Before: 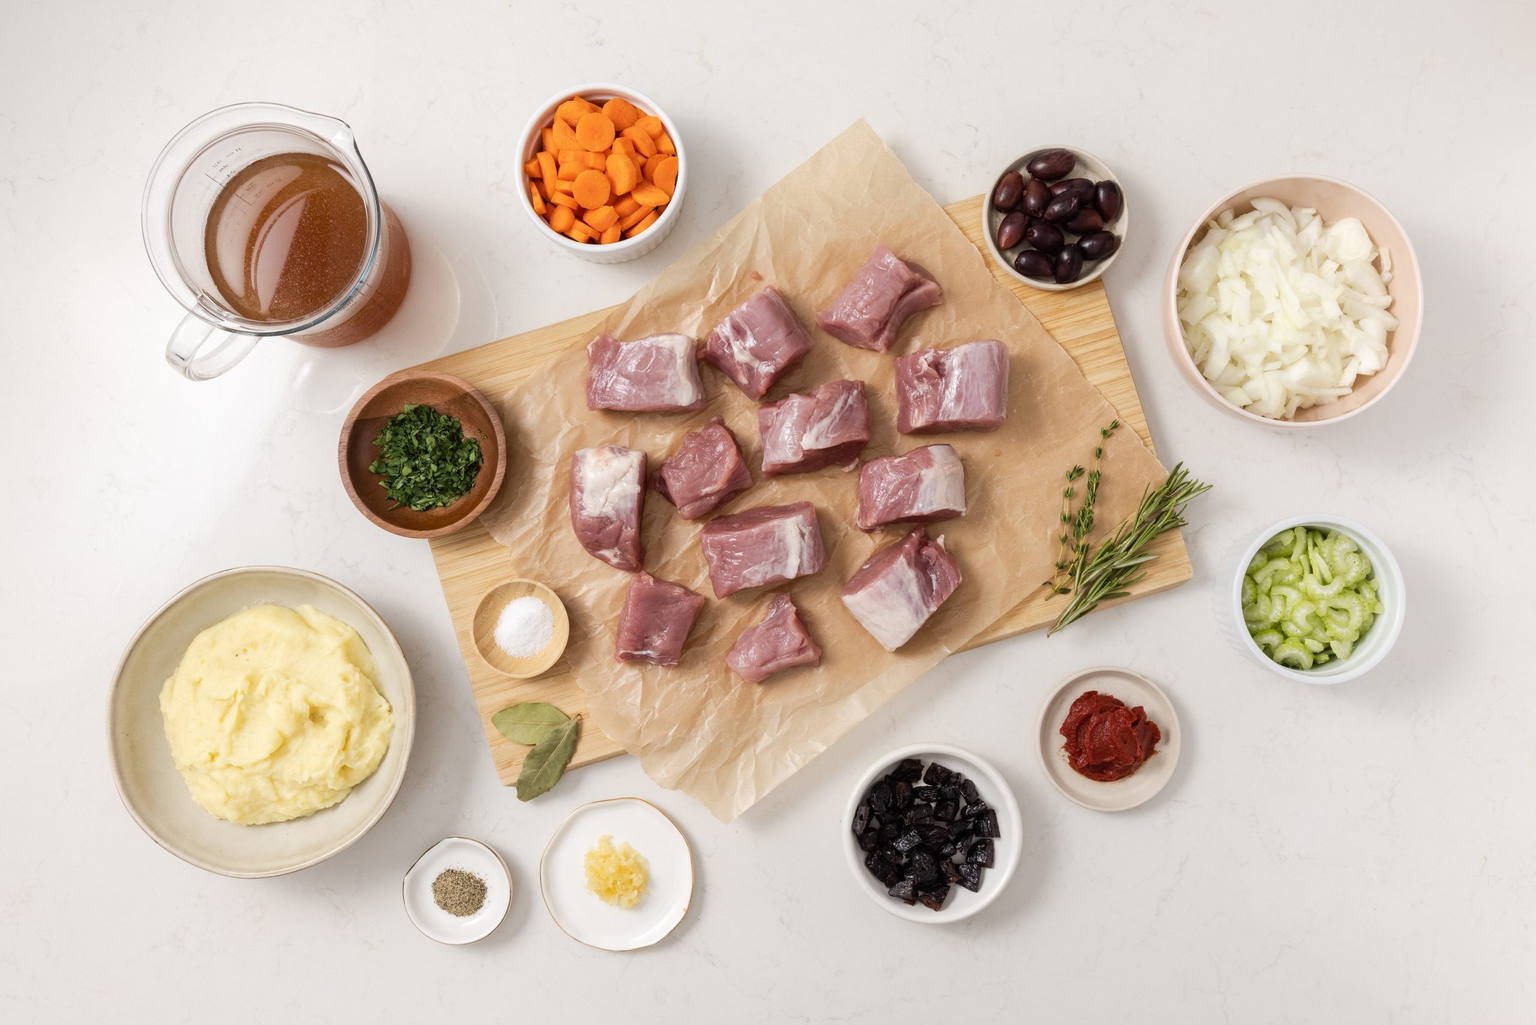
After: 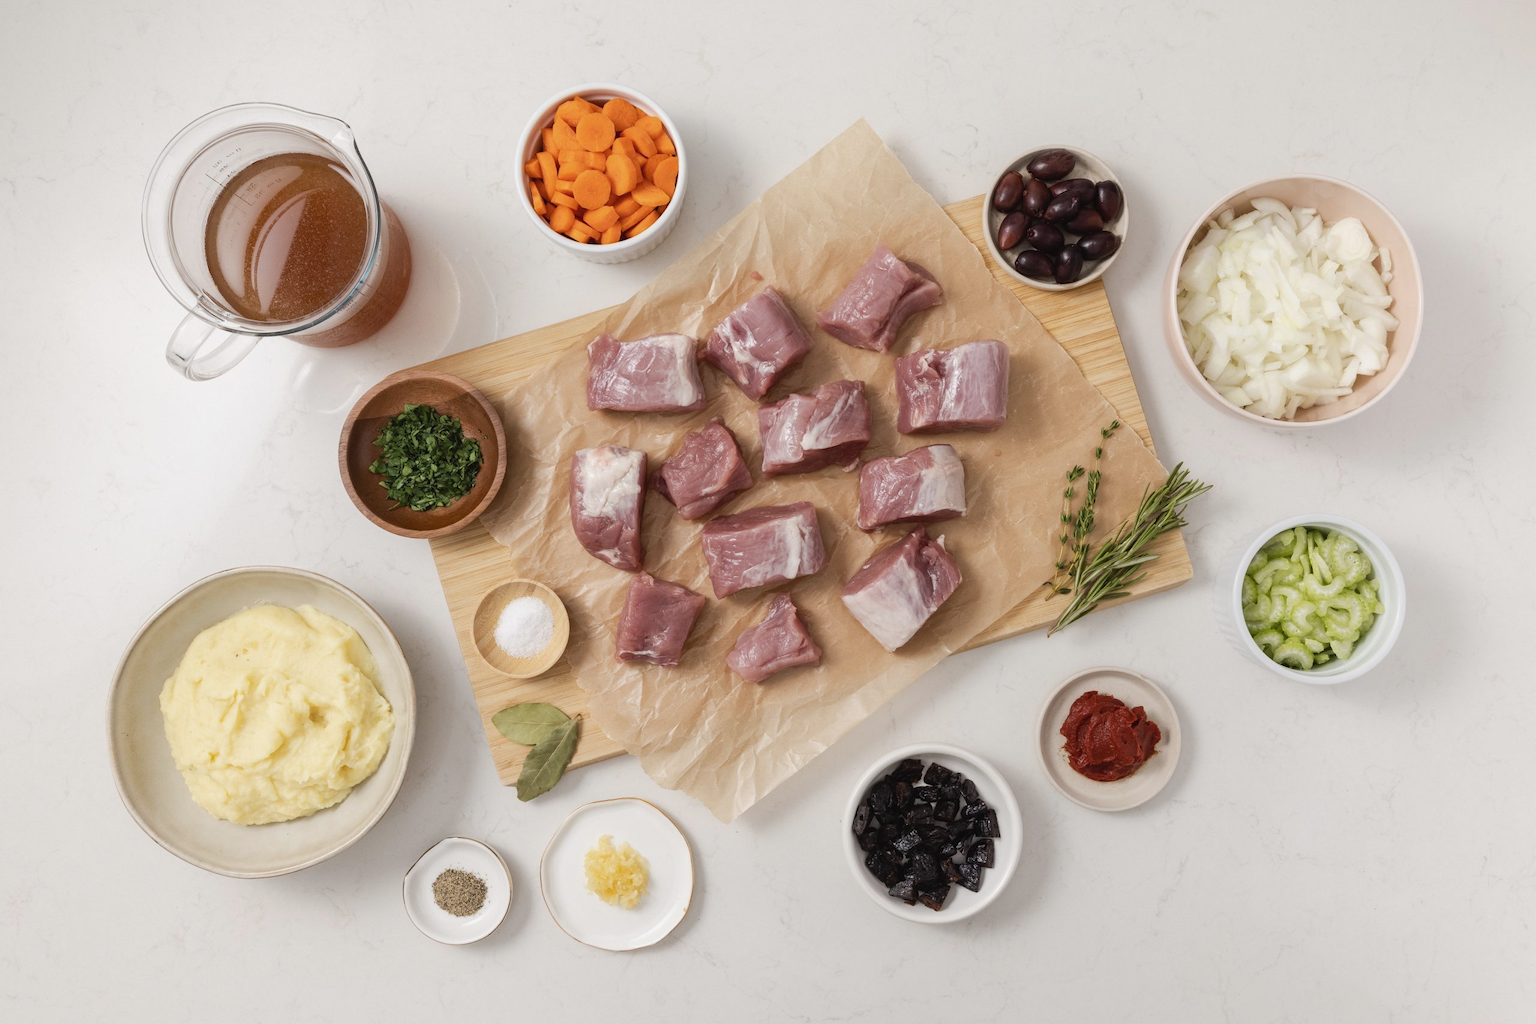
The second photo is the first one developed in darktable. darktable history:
contrast brightness saturation: contrast -0.069, brightness -0.041, saturation -0.107
